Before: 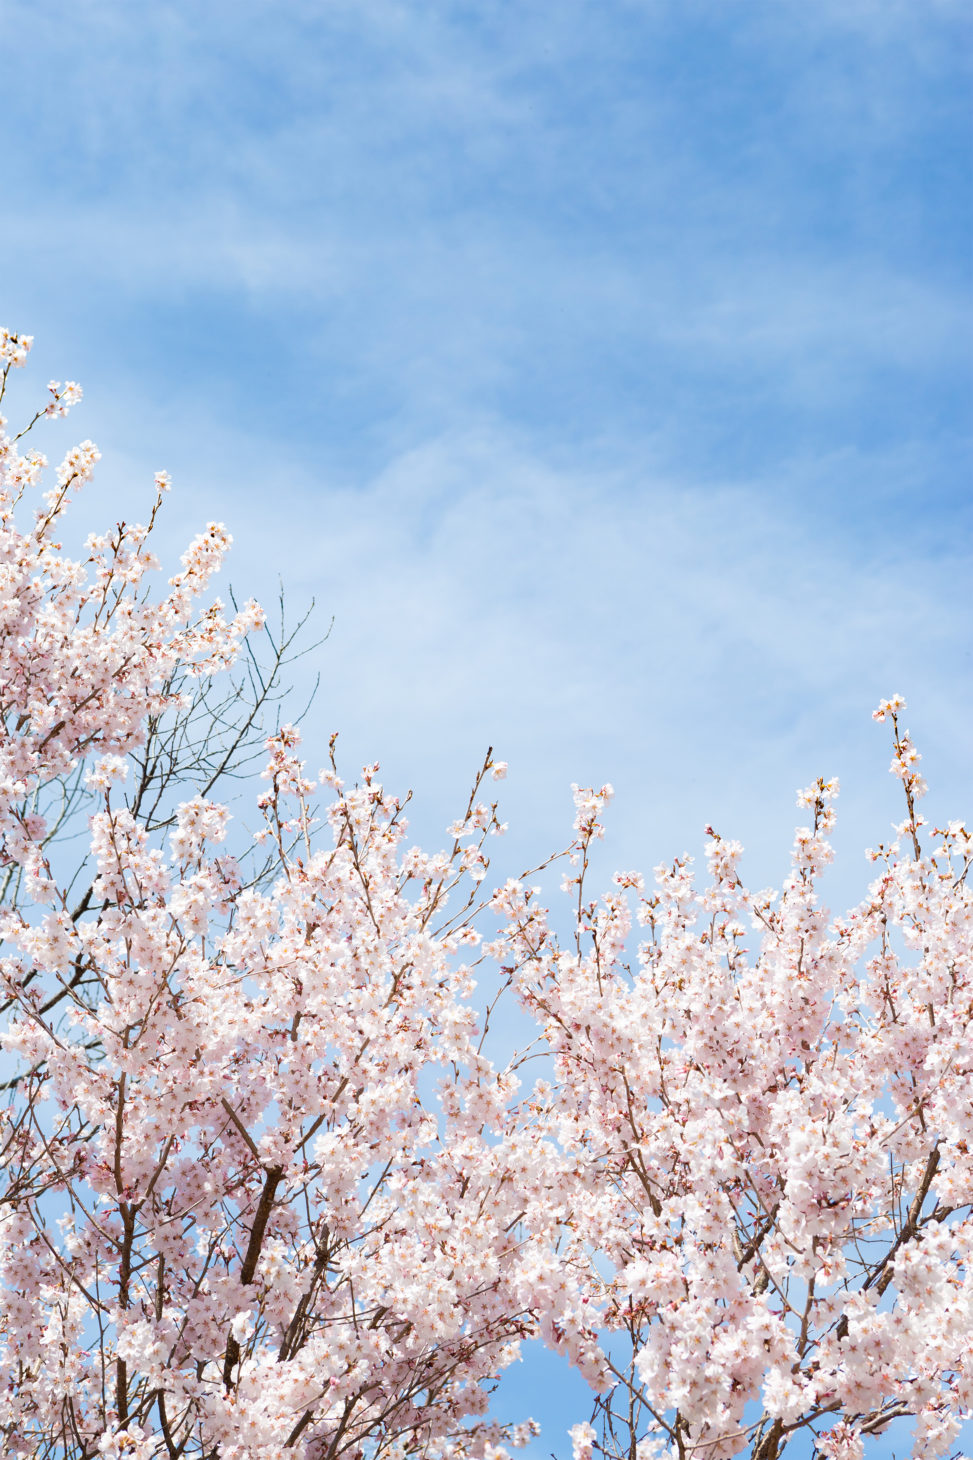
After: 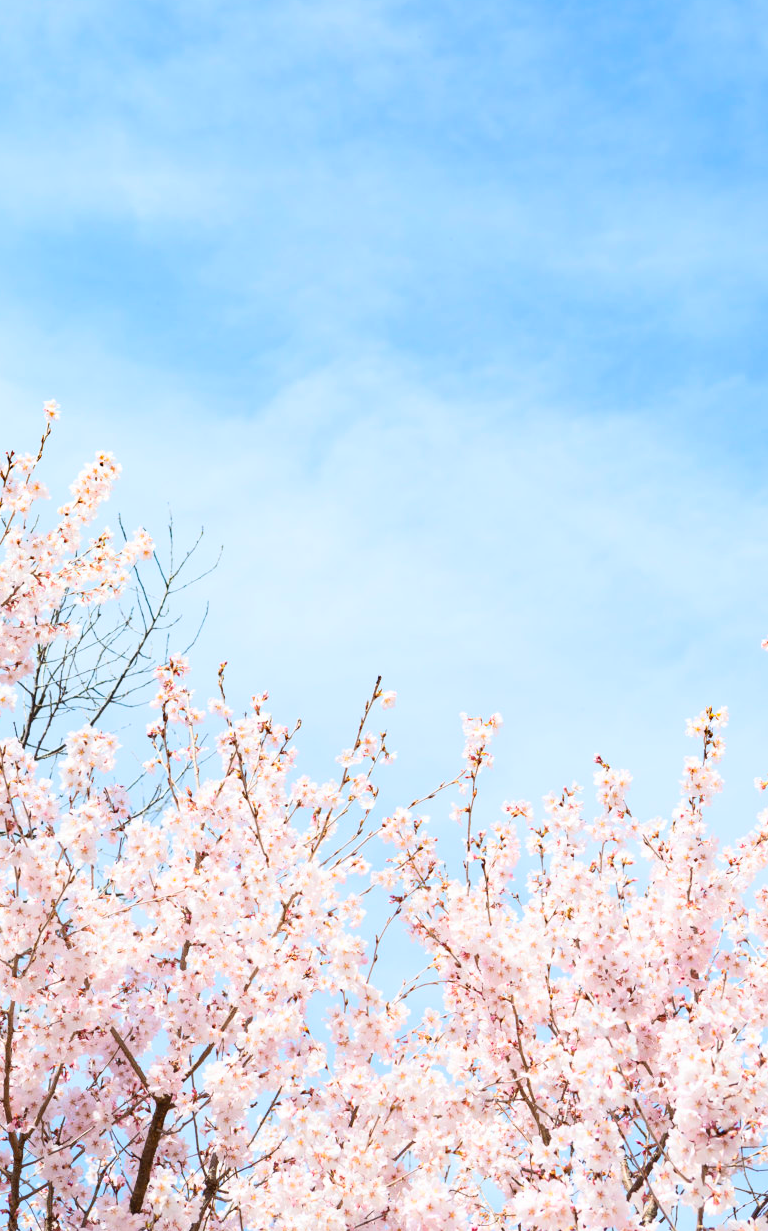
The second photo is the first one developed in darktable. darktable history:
crop: left 11.46%, top 4.917%, right 9.605%, bottom 10.731%
contrast brightness saturation: contrast 0.197, brightness 0.157, saturation 0.219
